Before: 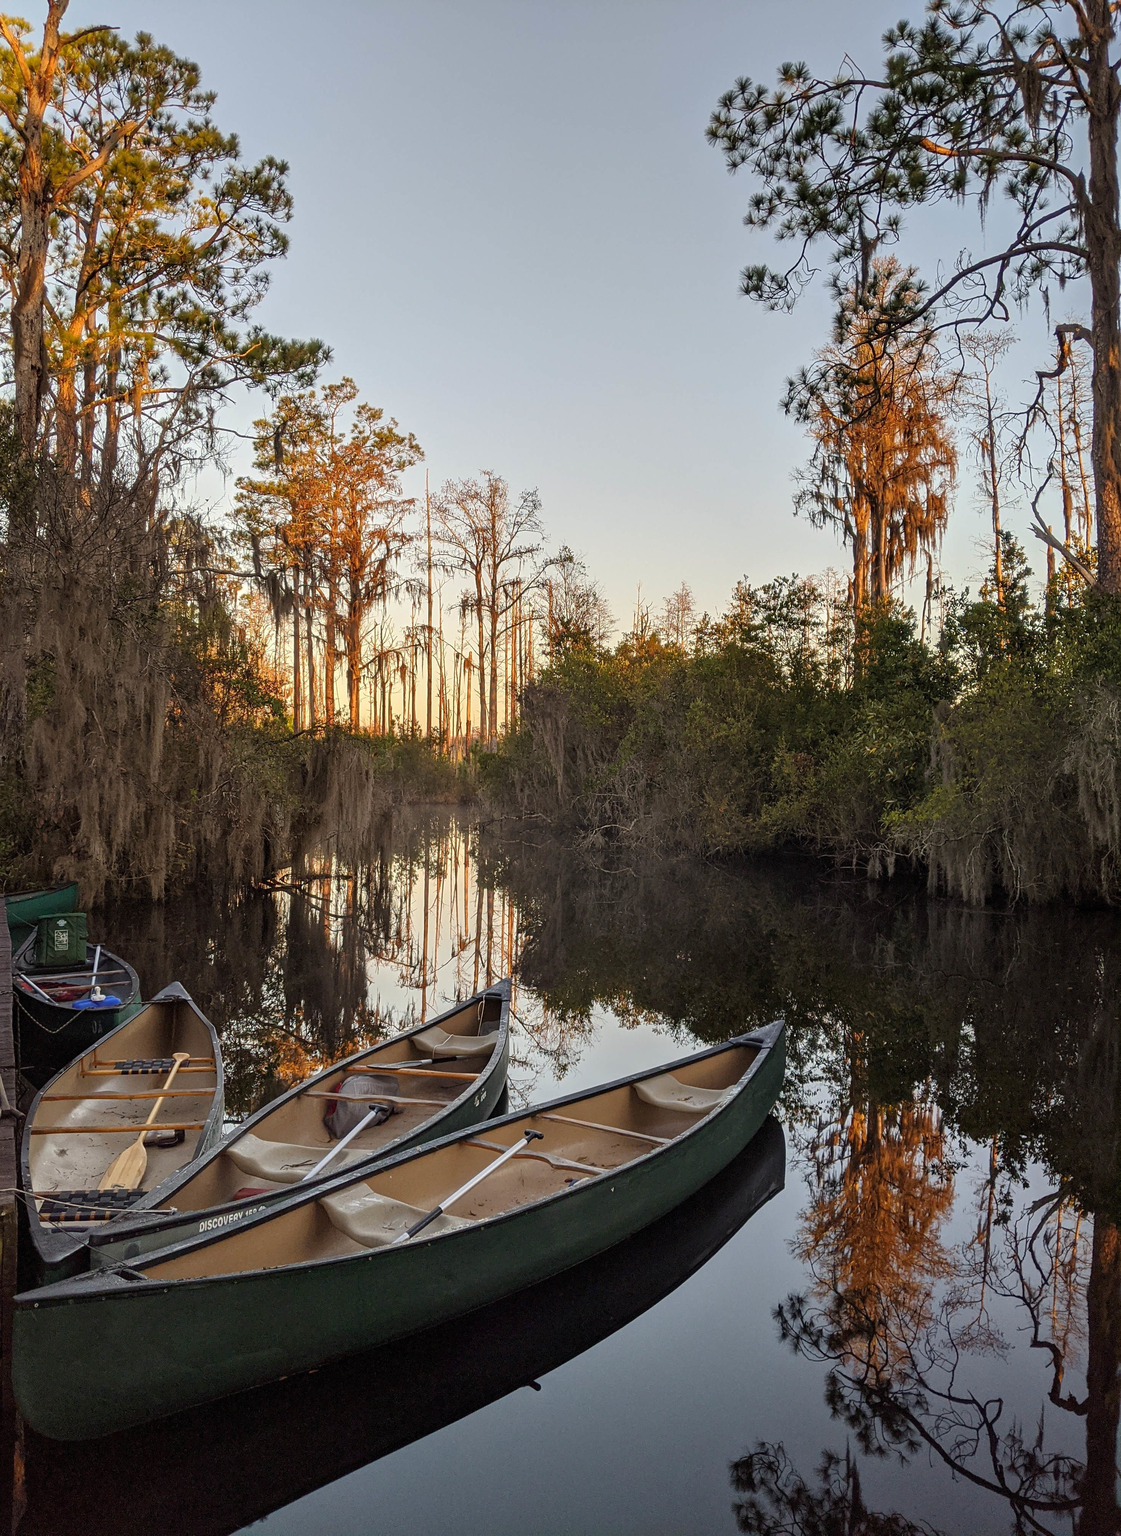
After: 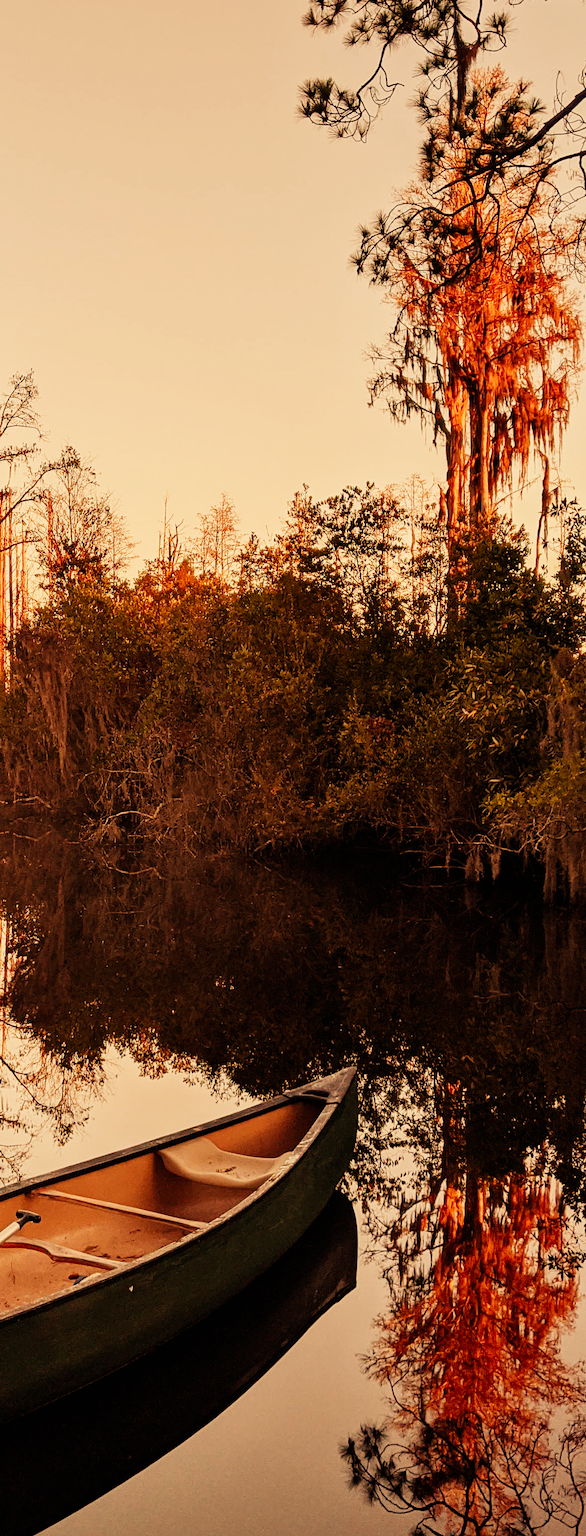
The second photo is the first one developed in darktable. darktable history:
crop: left 45.721%, top 13.393%, right 14.118%, bottom 10.01%
sigmoid: contrast 1.8, skew -0.2, preserve hue 0%, red attenuation 0.1, red rotation 0.035, green attenuation 0.1, green rotation -0.017, blue attenuation 0.15, blue rotation -0.052, base primaries Rec2020
white balance: red 1.467, blue 0.684
